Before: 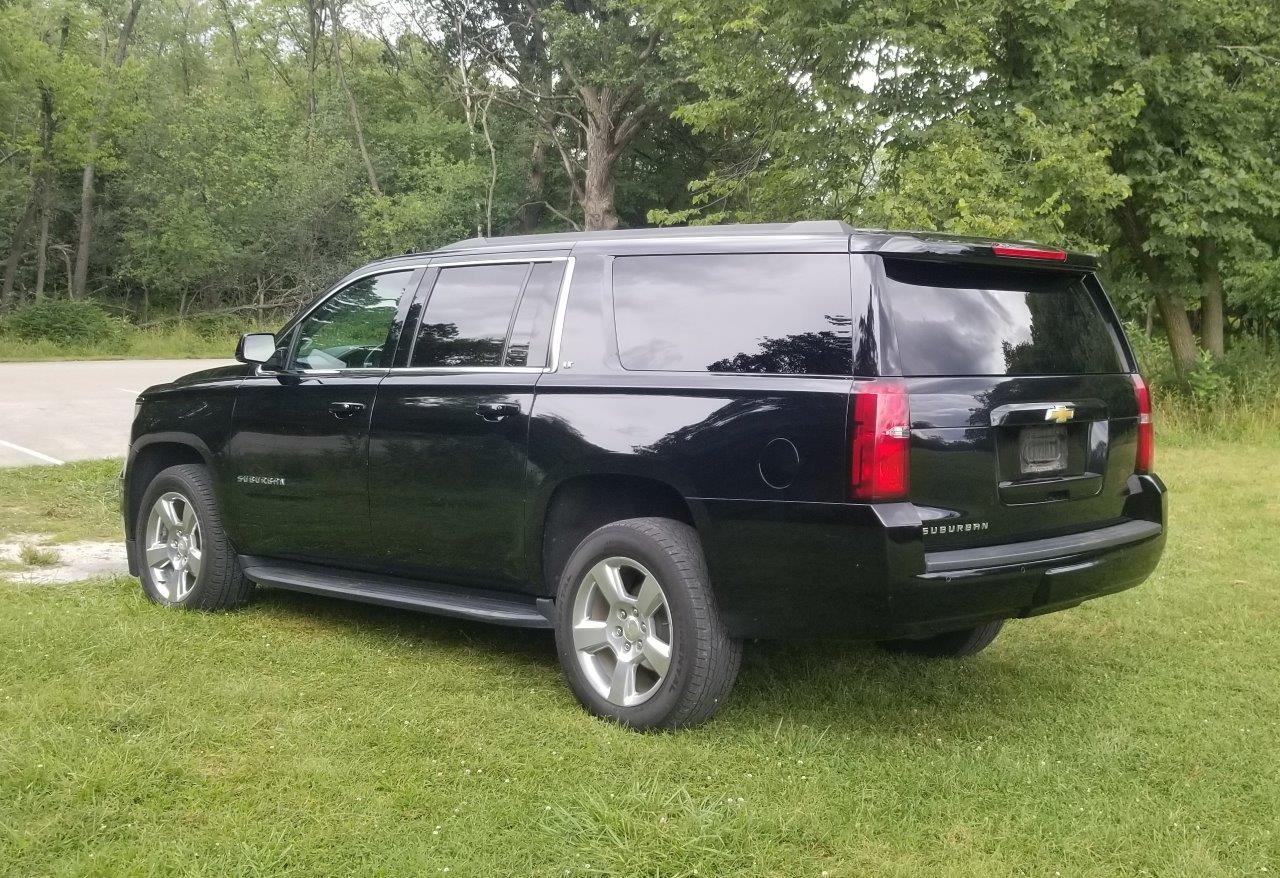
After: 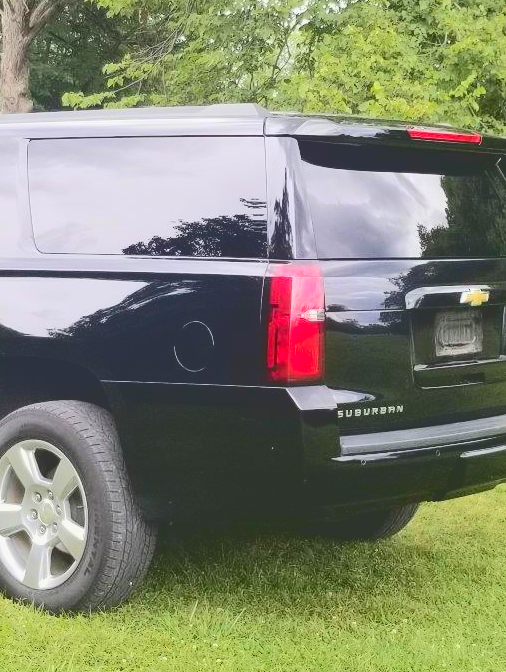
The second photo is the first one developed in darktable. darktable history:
crop: left 45.721%, top 13.393%, right 14.118%, bottom 10.01%
exposure: exposure 1.2 EV, compensate highlight preservation false
tone curve: curves: ch0 [(0, 0.23) (0.125, 0.207) (0.245, 0.227) (0.736, 0.695) (1, 0.824)], color space Lab, independent channels, preserve colors none
